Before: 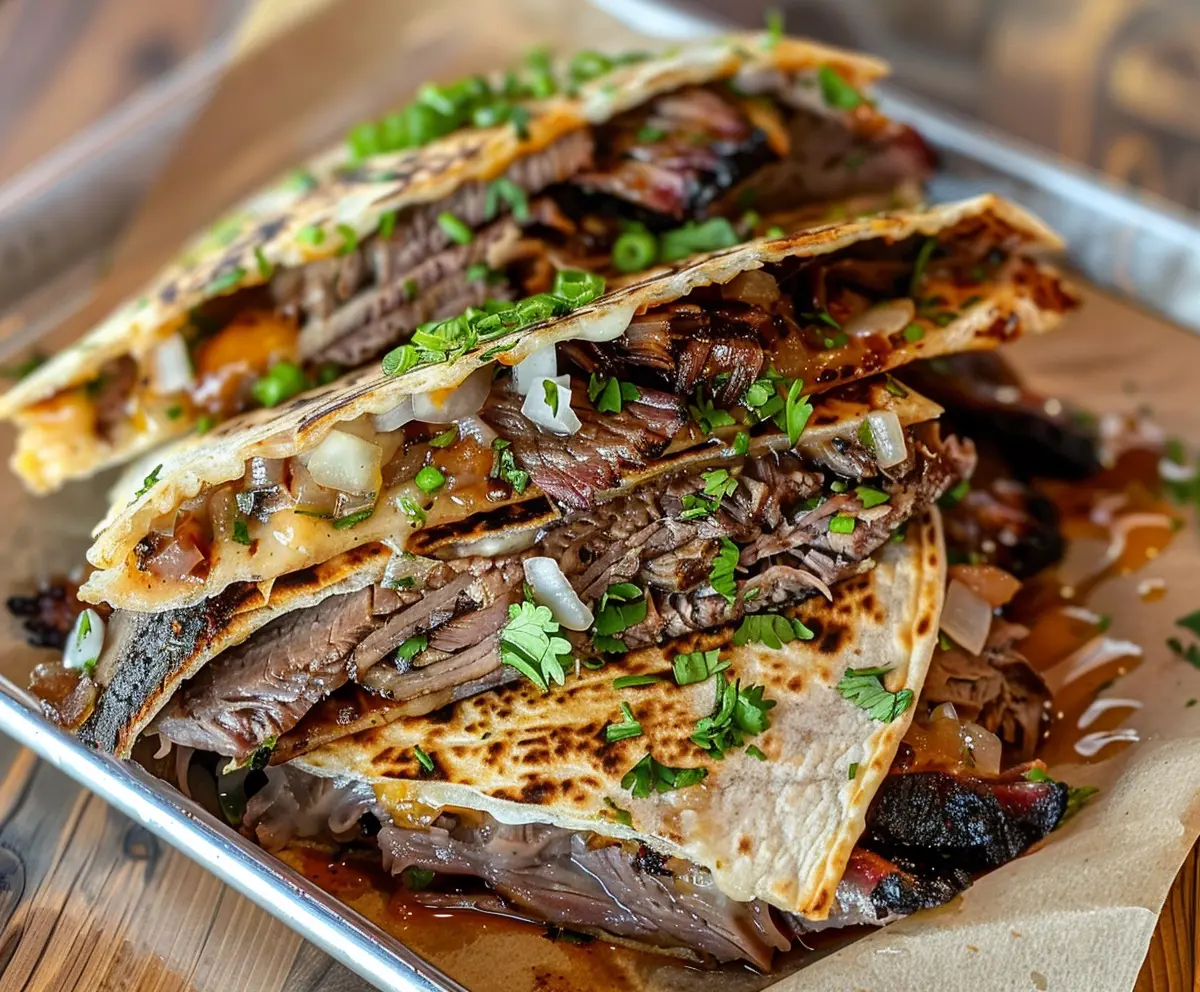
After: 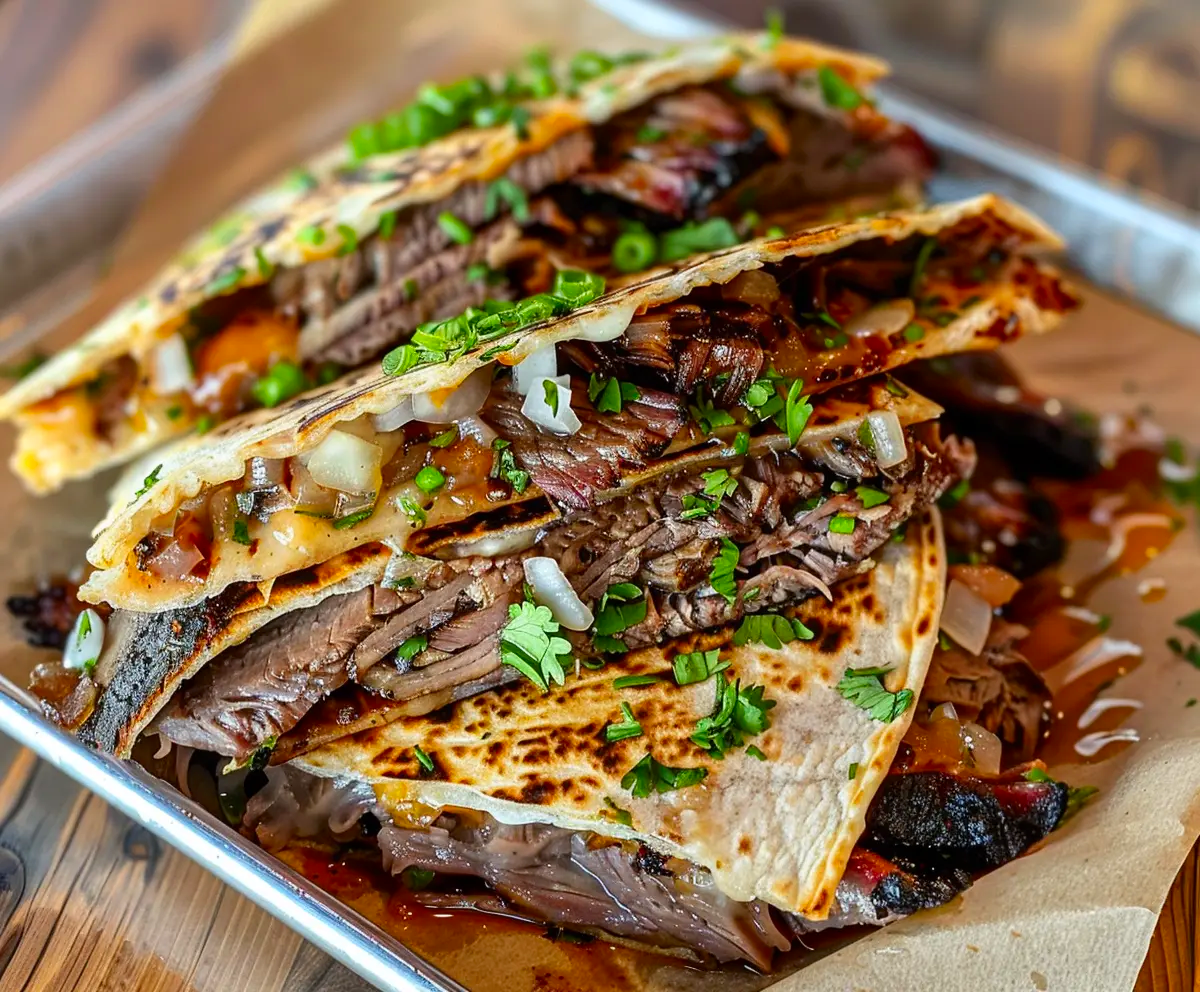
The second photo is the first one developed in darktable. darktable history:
contrast brightness saturation: contrast 0.077, saturation 0.198
